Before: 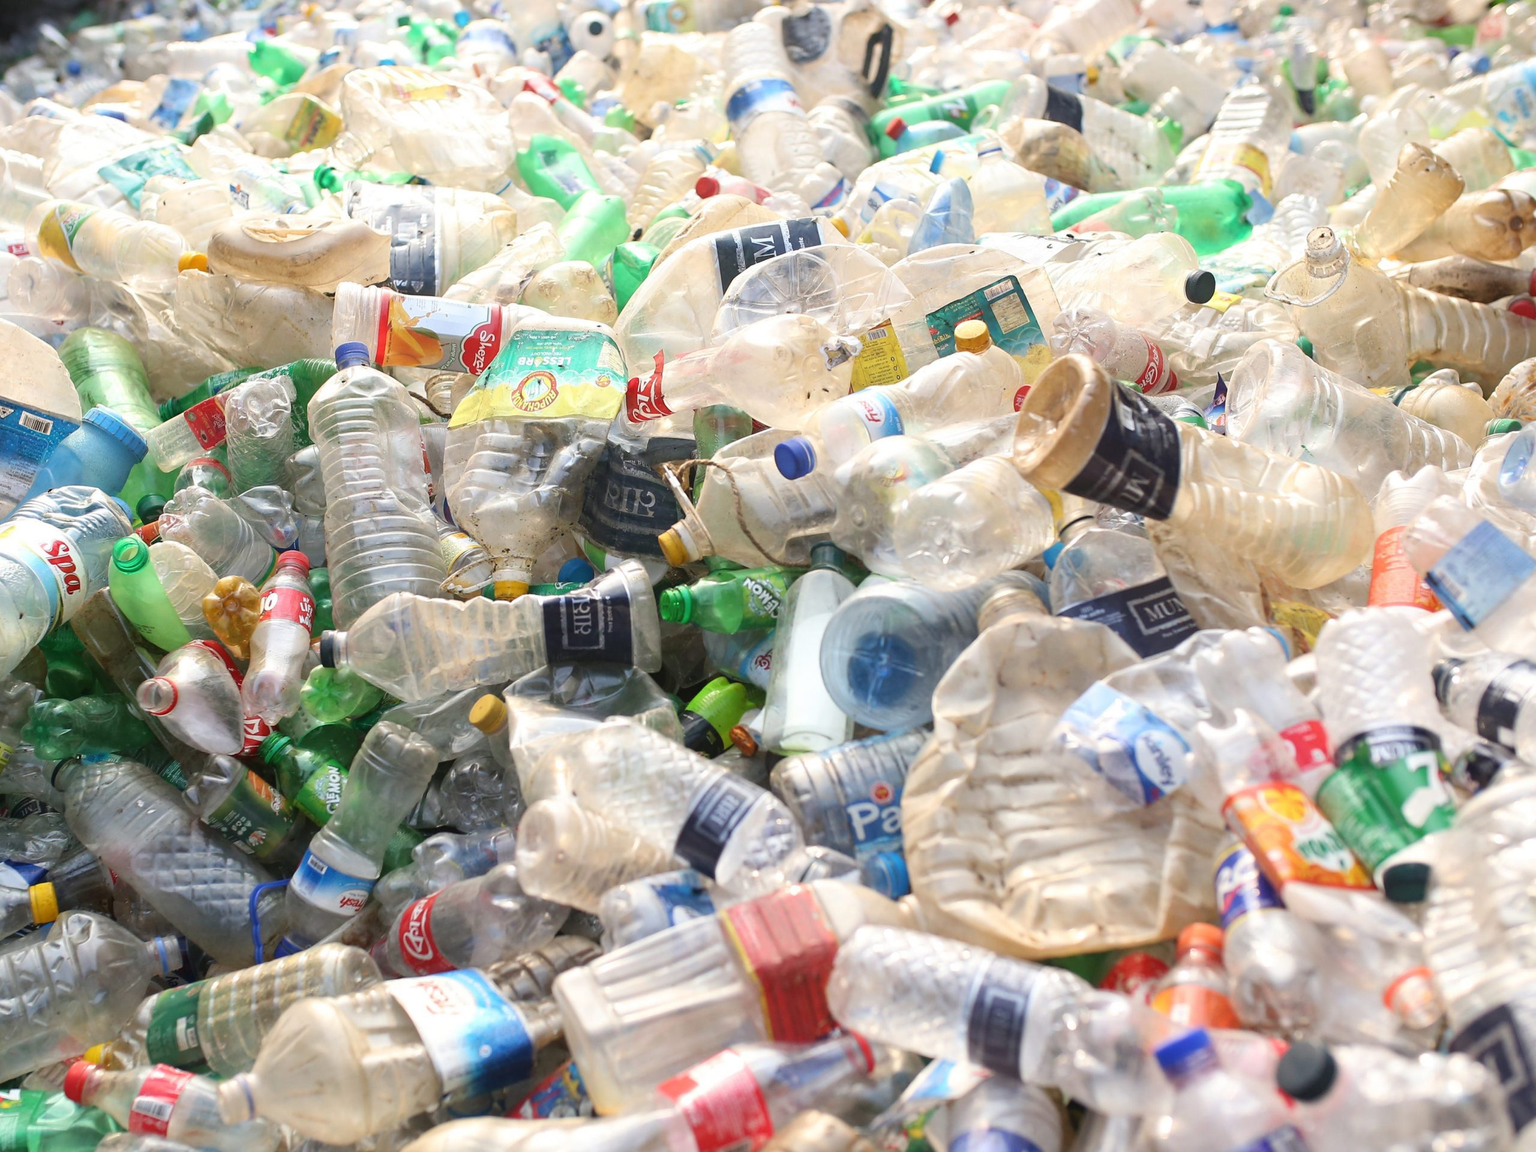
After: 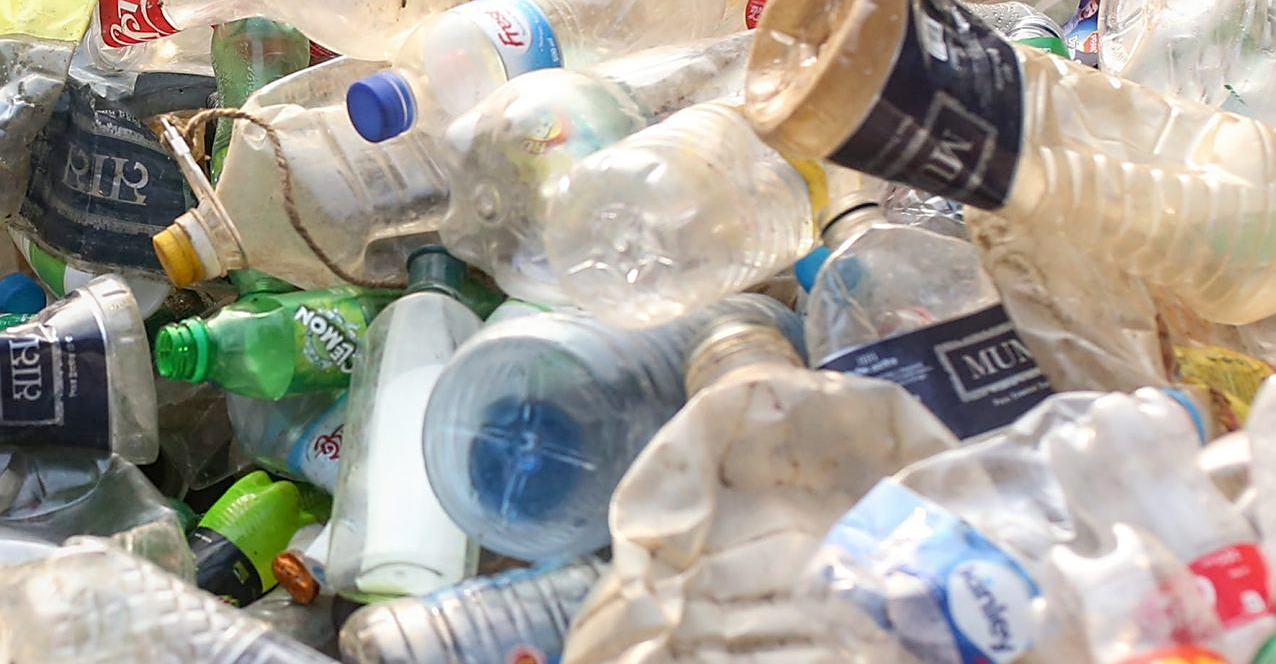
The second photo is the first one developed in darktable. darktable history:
crop: left 36.914%, top 34.245%, right 13.226%, bottom 31.129%
local contrast: detail 110%
exposure: black level correction 0.007, compensate exposure bias true, compensate highlight preservation false
sharpen: on, module defaults
